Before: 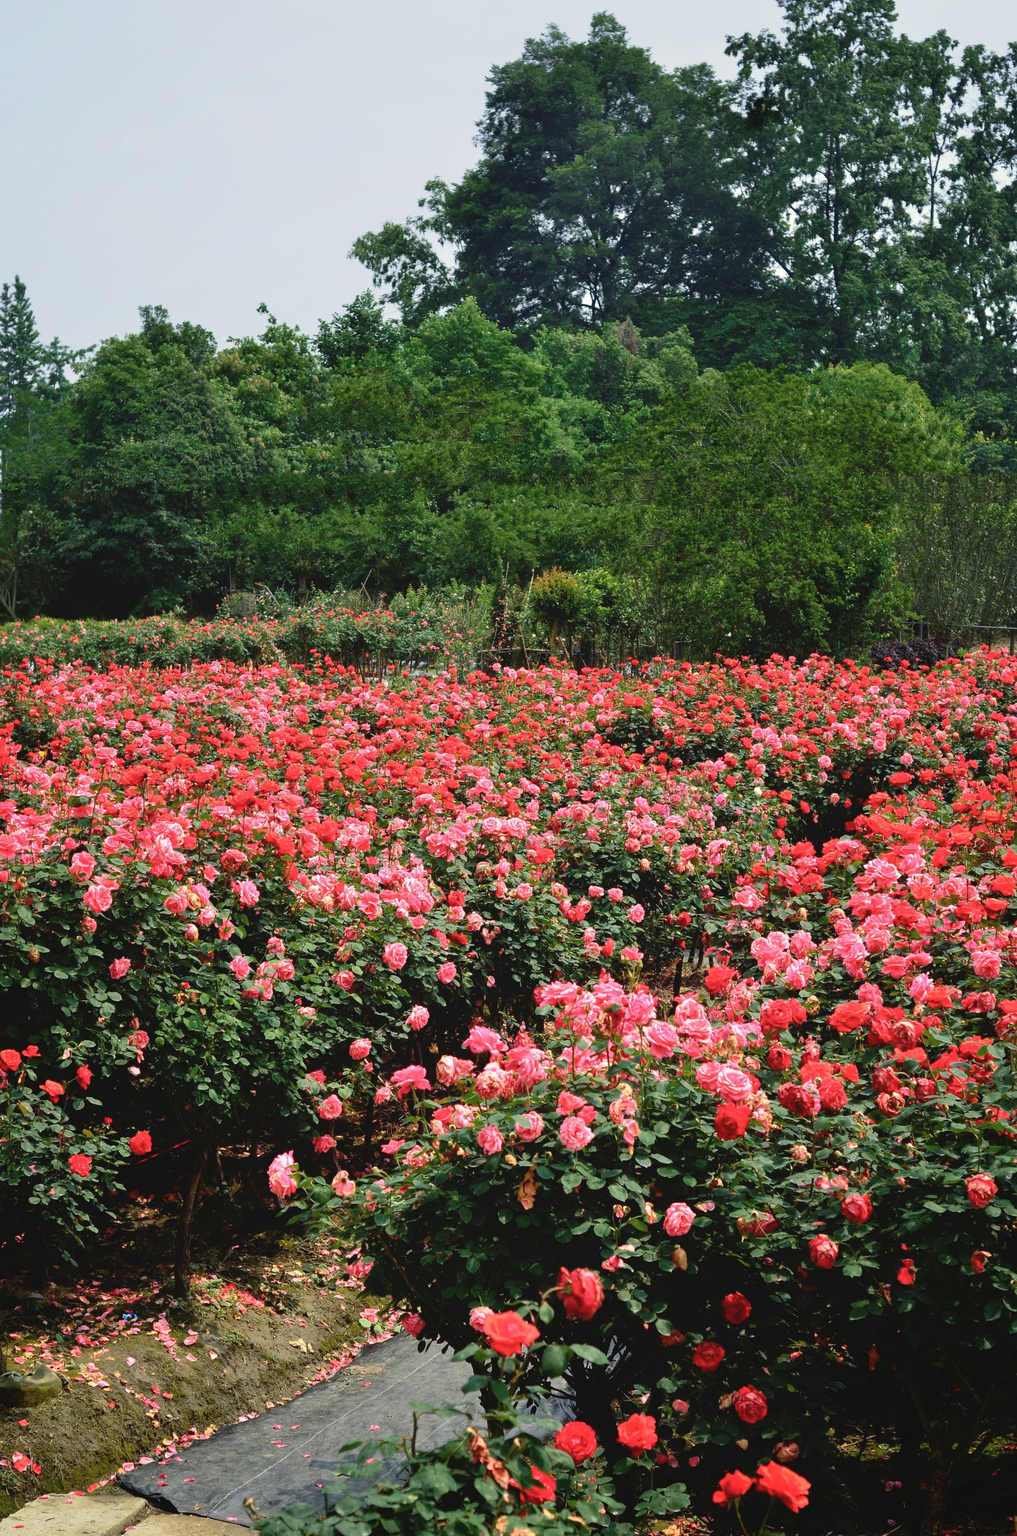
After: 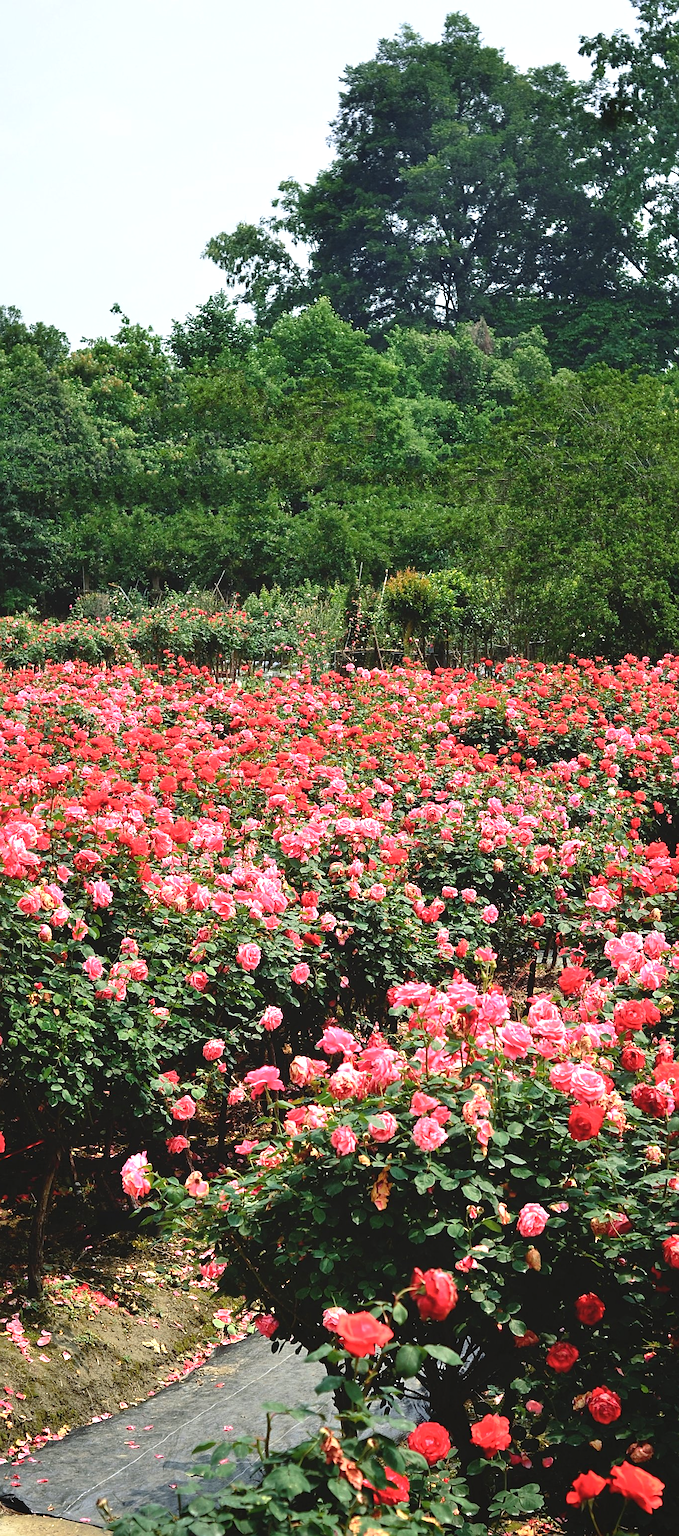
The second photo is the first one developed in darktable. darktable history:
crop and rotate: left 14.472%, right 18.753%
exposure: black level correction 0, exposure 0.499 EV, compensate highlight preservation false
sharpen: on, module defaults
